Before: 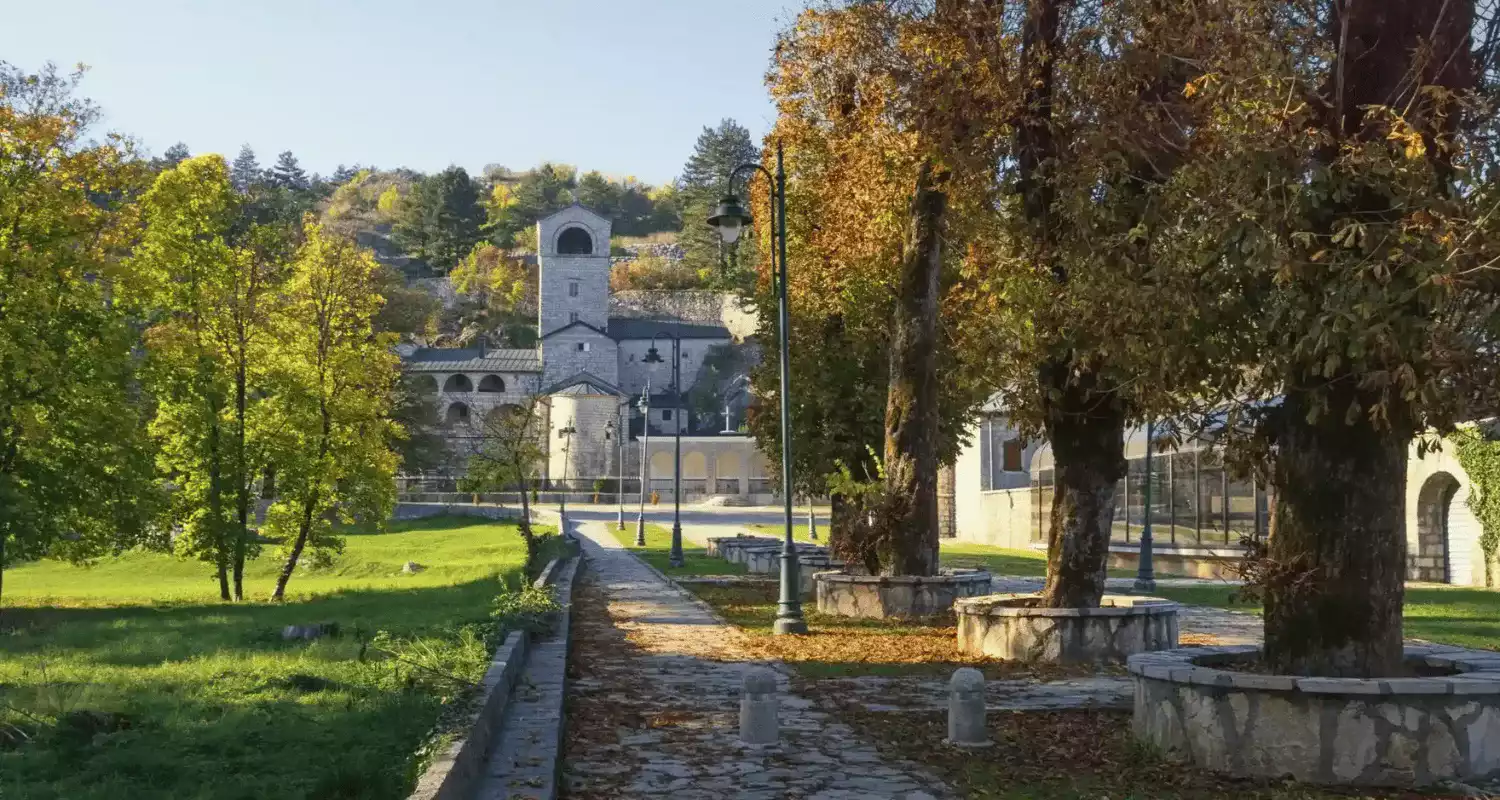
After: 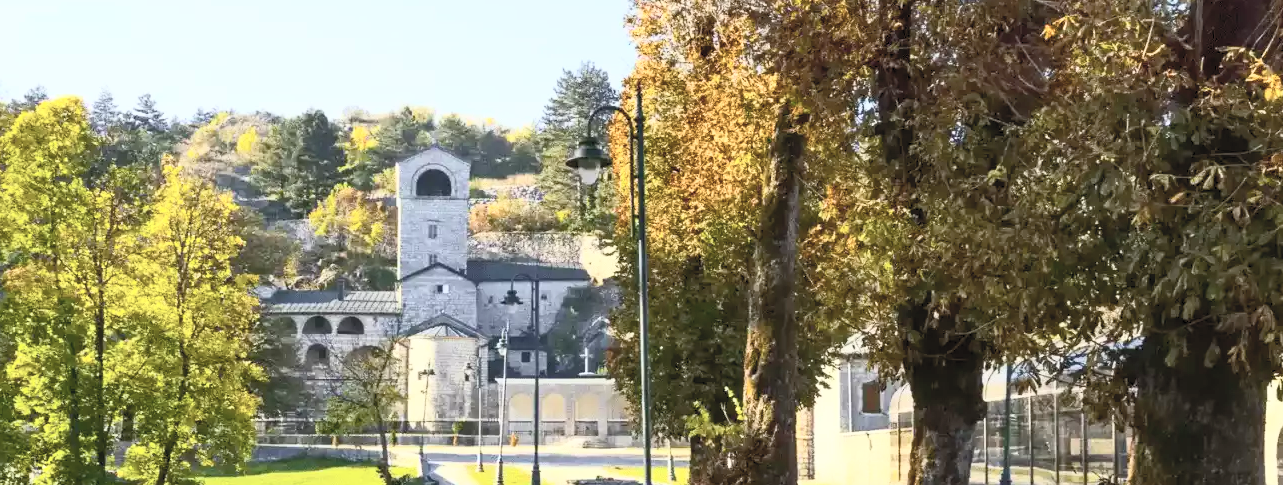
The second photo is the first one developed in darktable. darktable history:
crop and rotate: left 9.439%, top 7.31%, right 4.964%, bottom 31.992%
contrast brightness saturation: contrast 0.436, brightness 0.557, saturation -0.196
color balance rgb: global offset › luminance -0.428%, perceptual saturation grading › global saturation 30.331%
